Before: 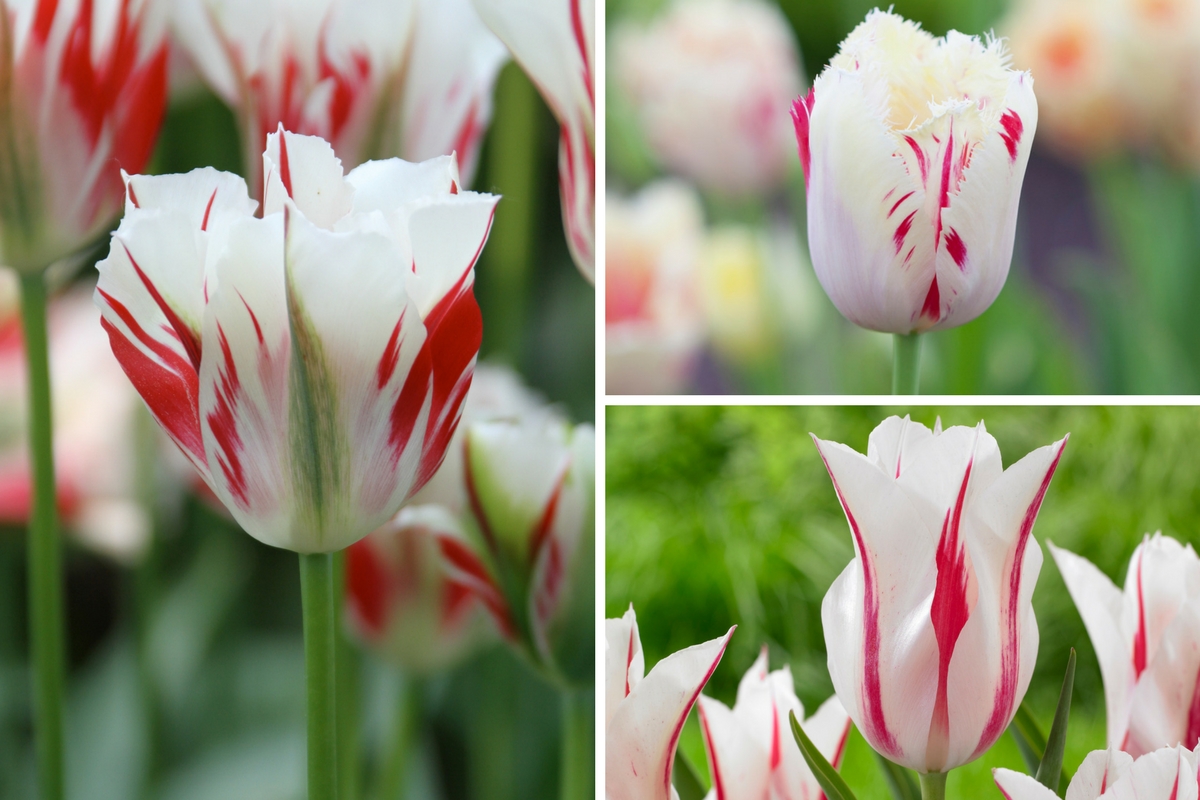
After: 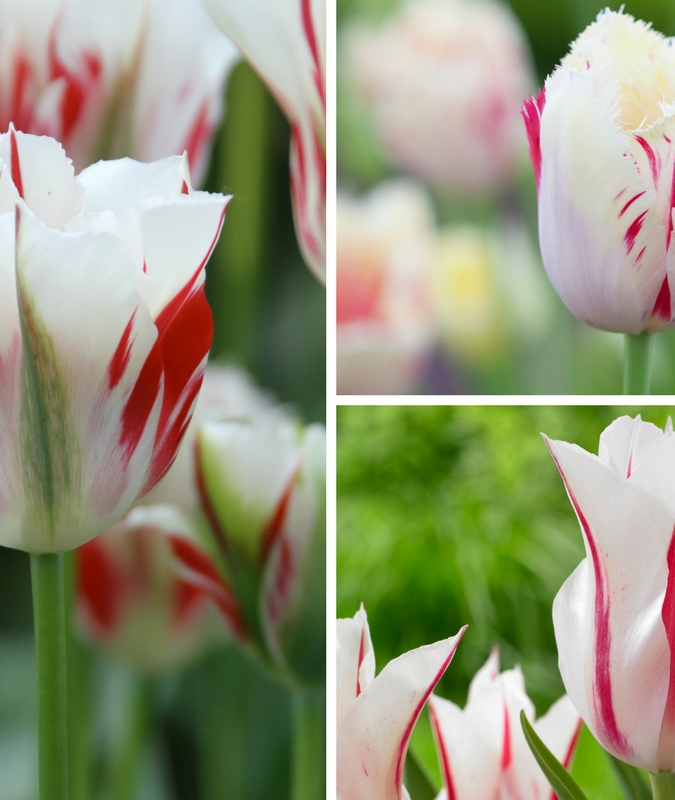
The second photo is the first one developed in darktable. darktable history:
crop and rotate: left 22.464%, right 21.272%
